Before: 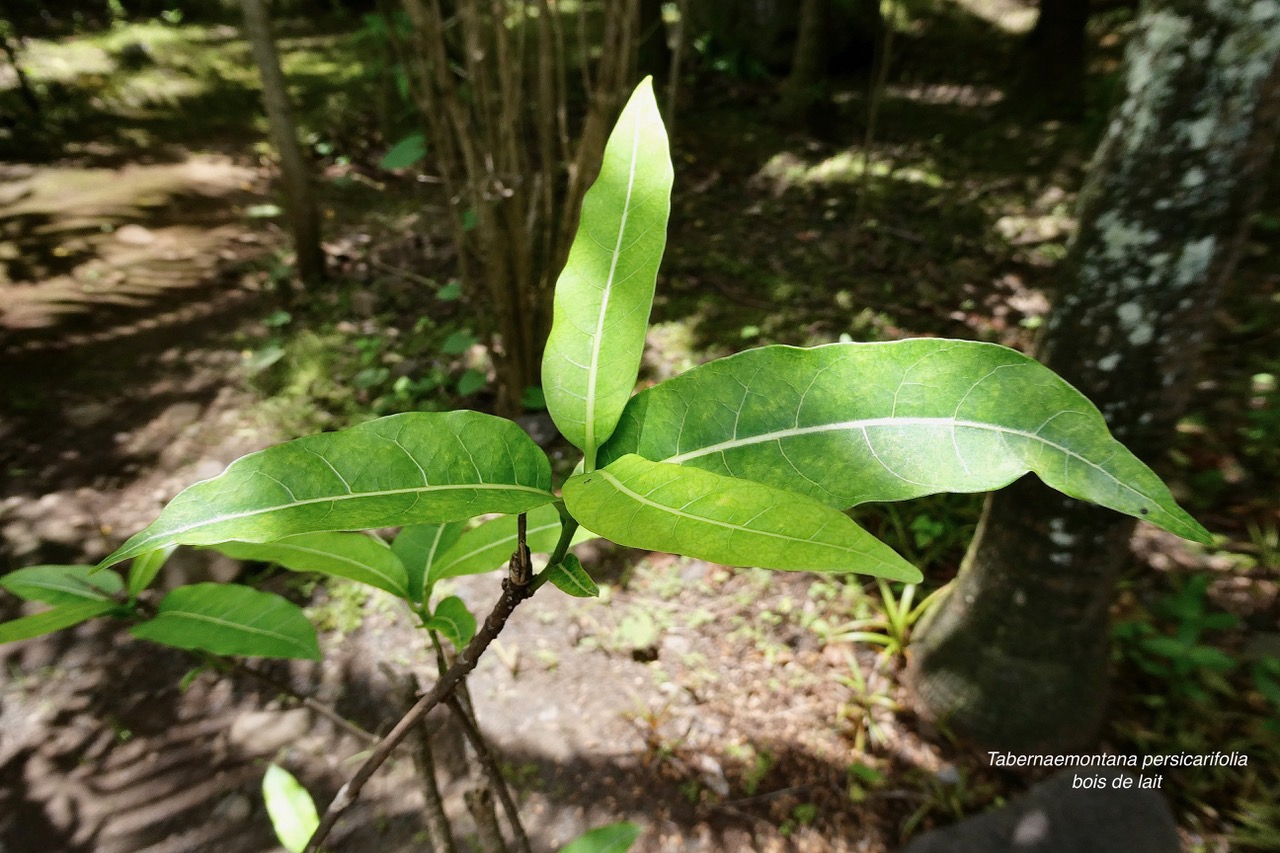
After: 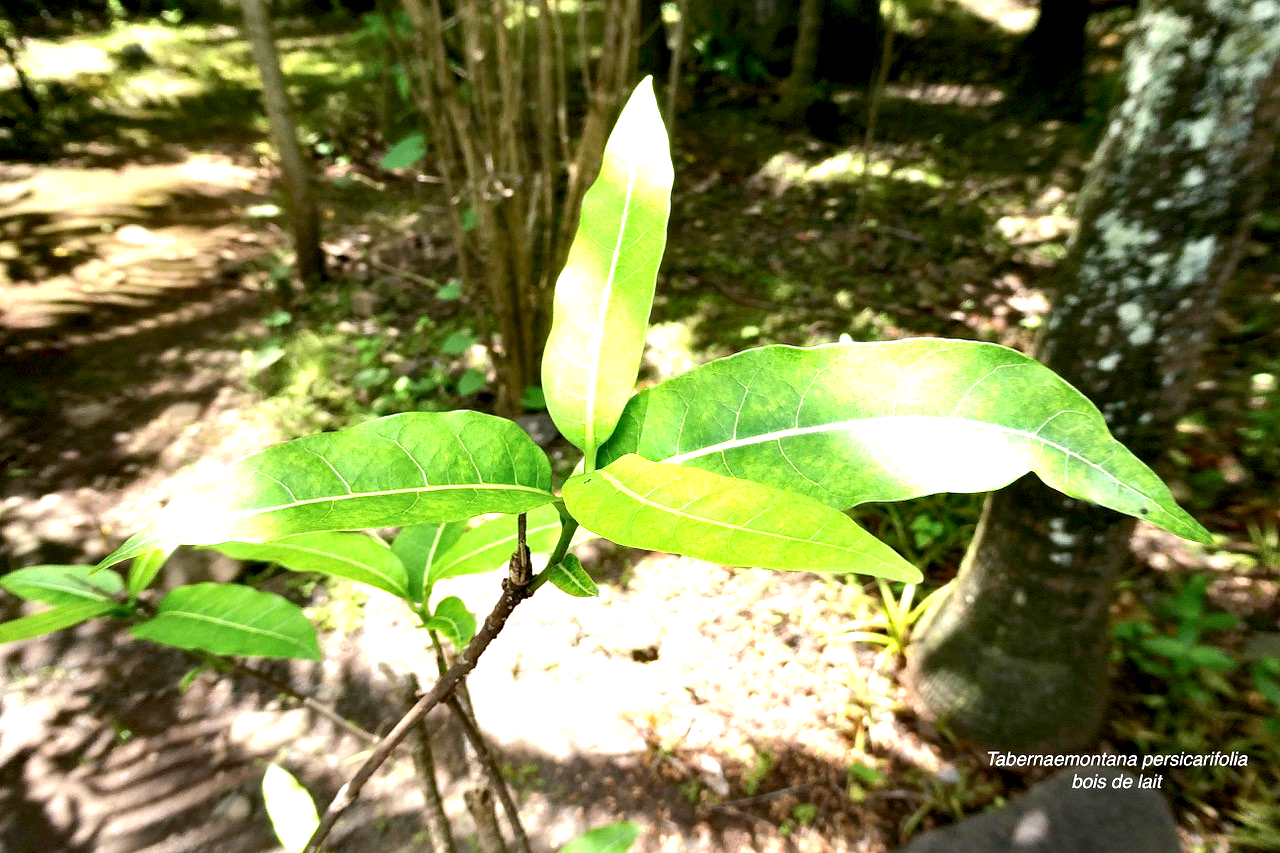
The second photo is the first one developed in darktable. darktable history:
exposure: black level correction 0, exposure 1.492 EV, compensate exposure bias true, compensate highlight preservation false
